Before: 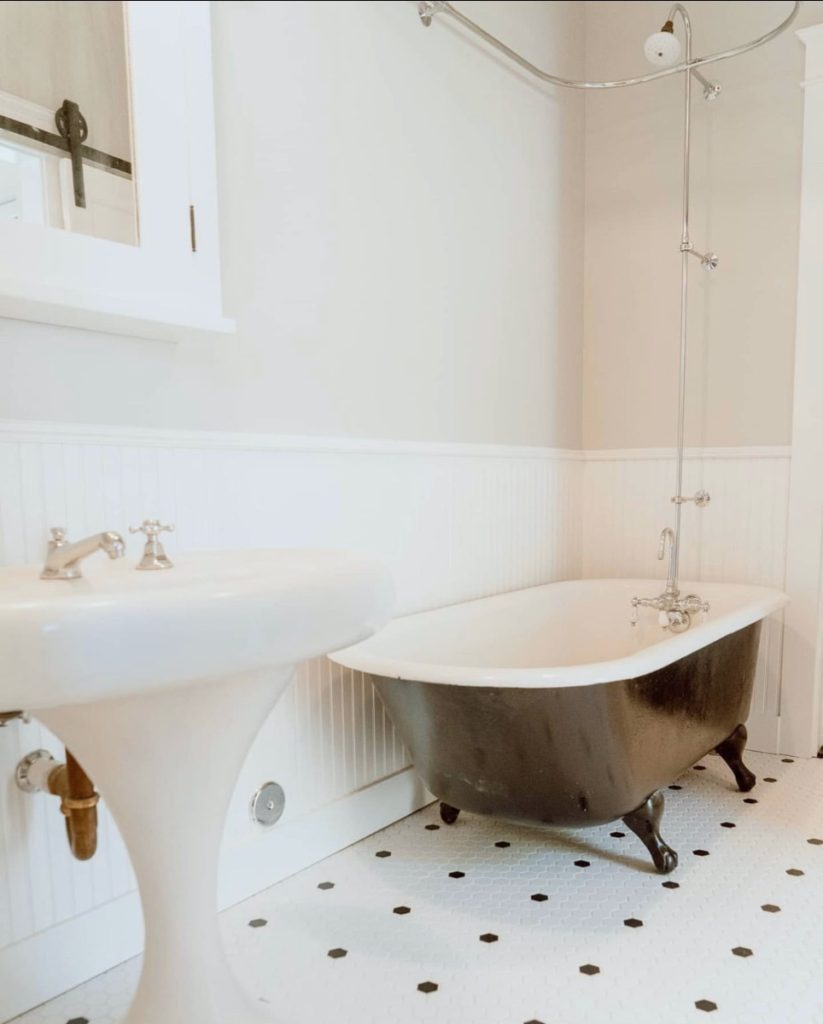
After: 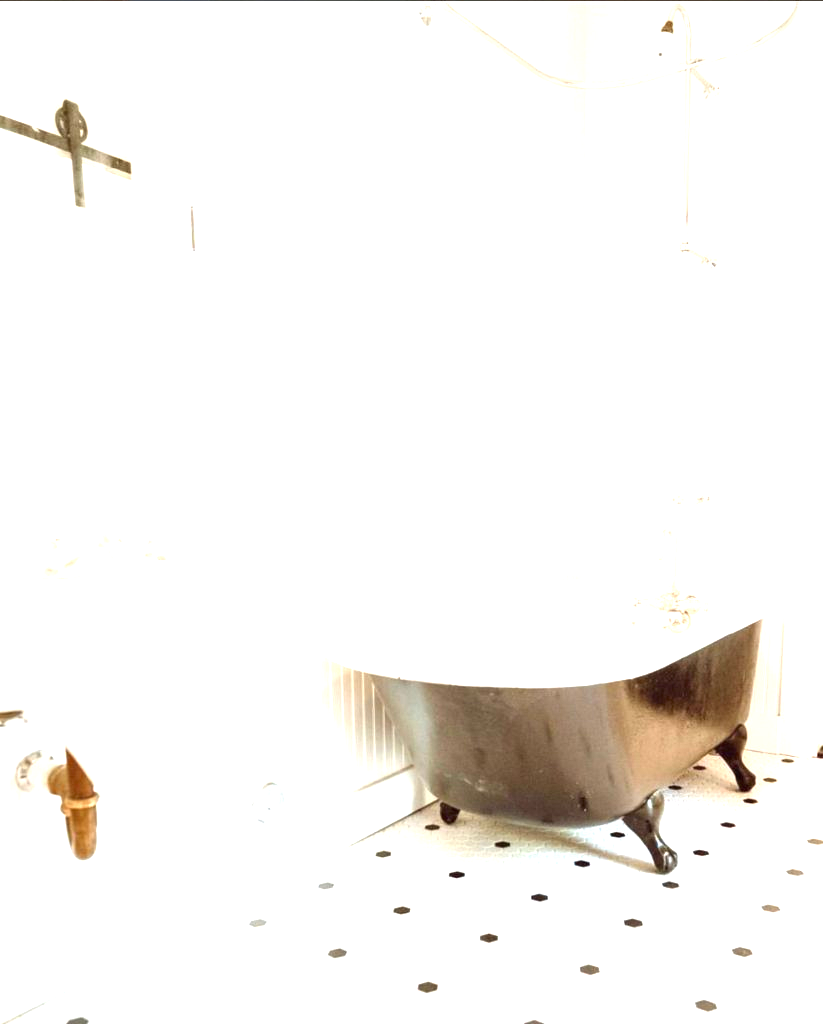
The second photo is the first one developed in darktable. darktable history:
exposure: black level correction 0, exposure 1.696 EV, compensate highlight preservation false
